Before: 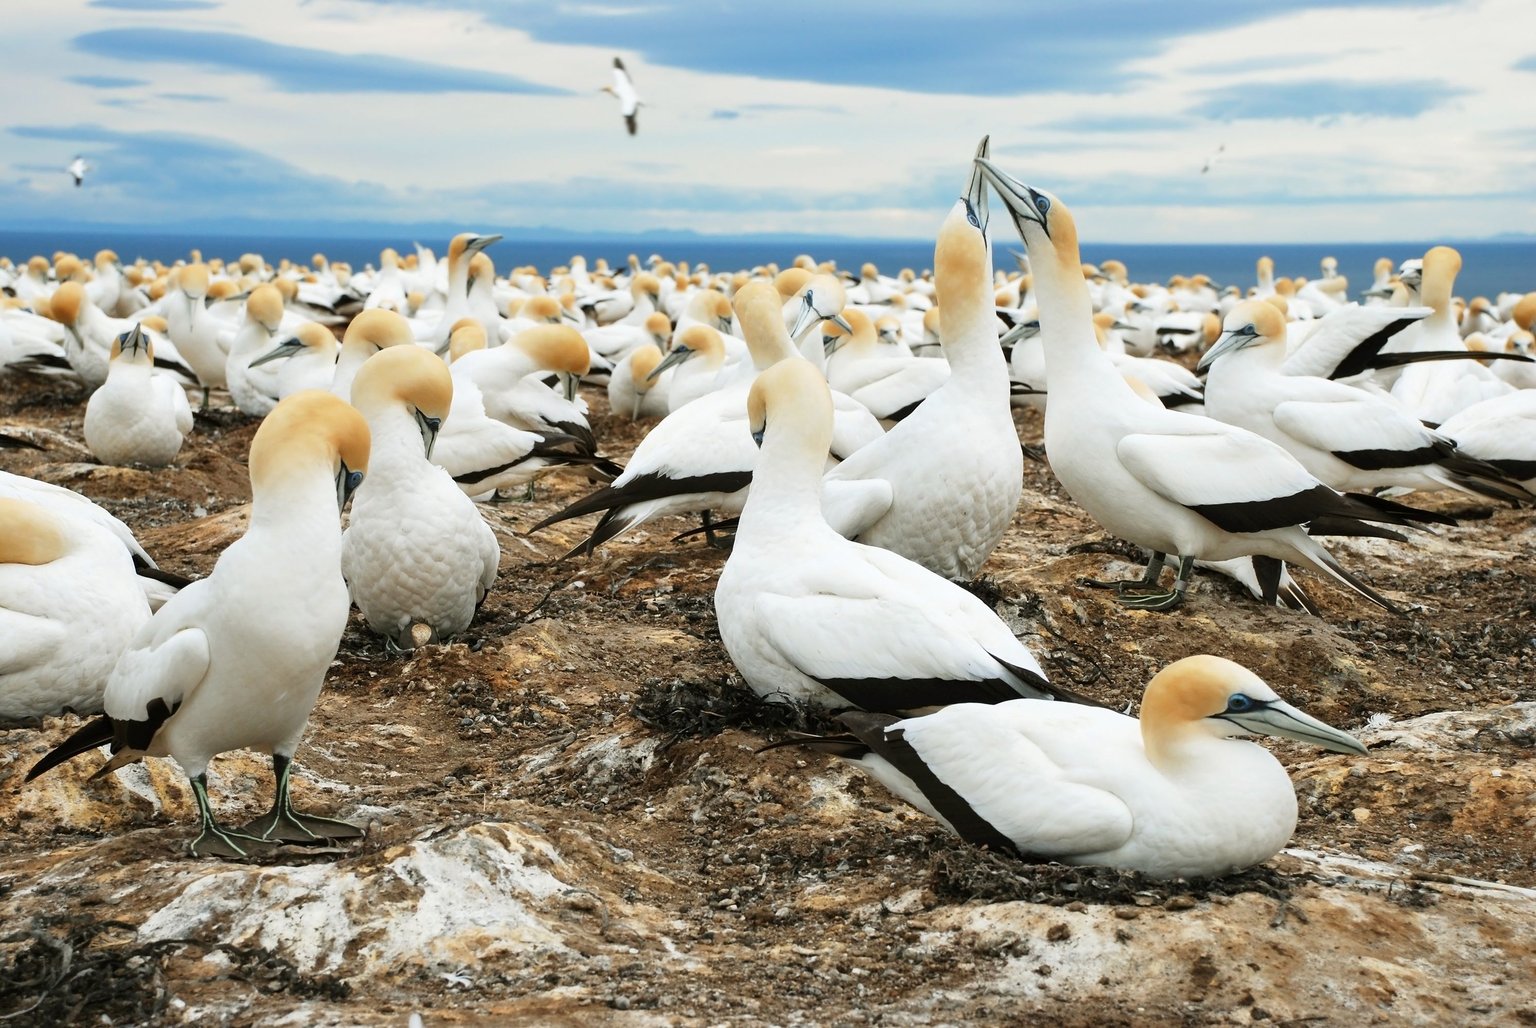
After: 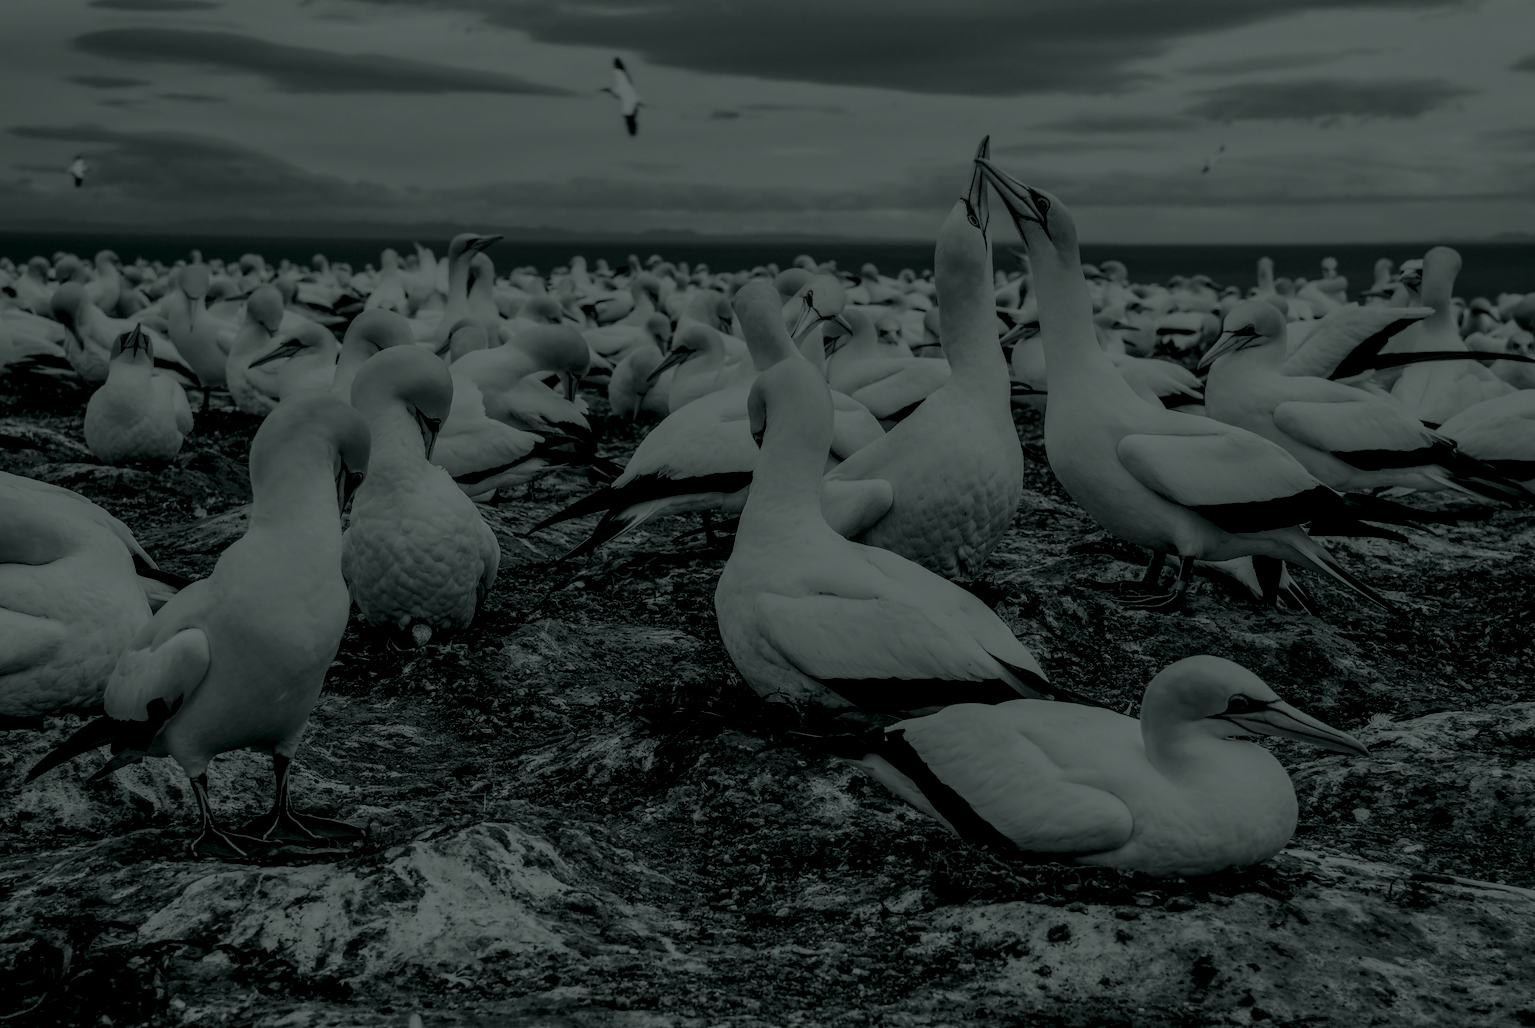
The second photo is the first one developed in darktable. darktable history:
colorize: hue 90°, saturation 19%, lightness 1.59%, version 1
local contrast: highlights 19%, detail 186%
